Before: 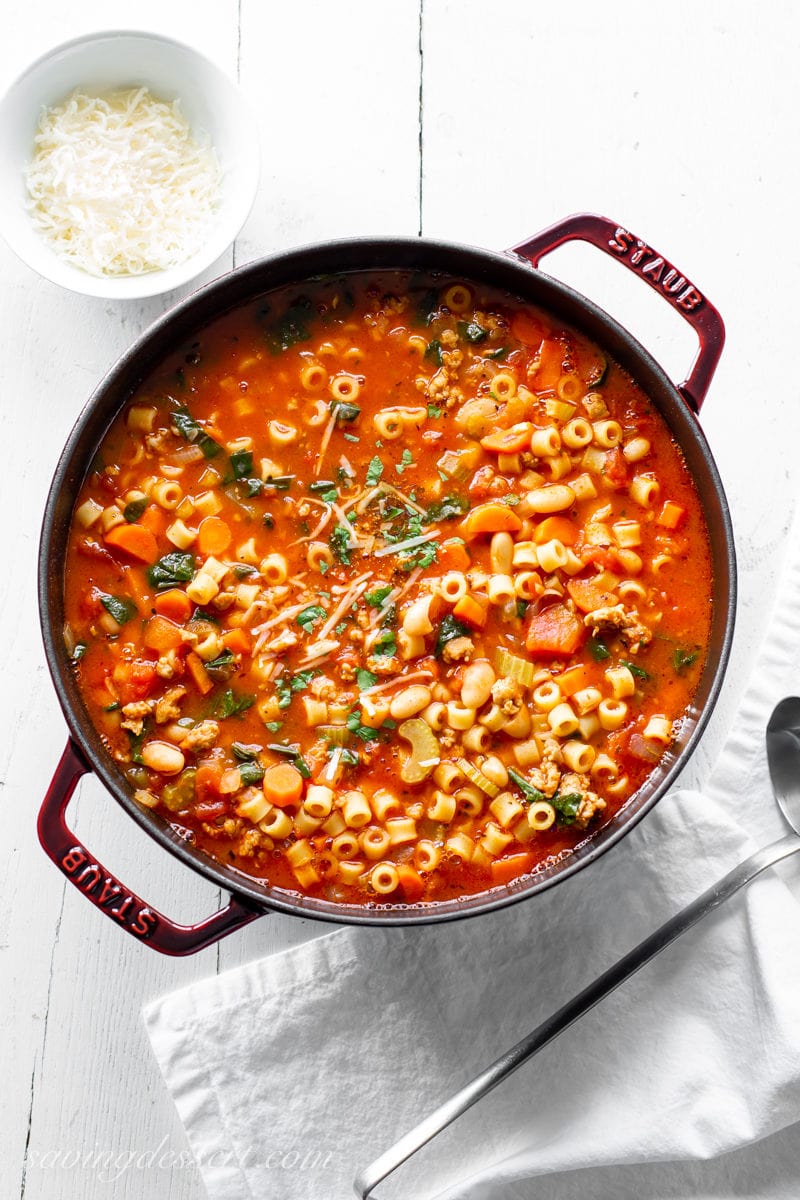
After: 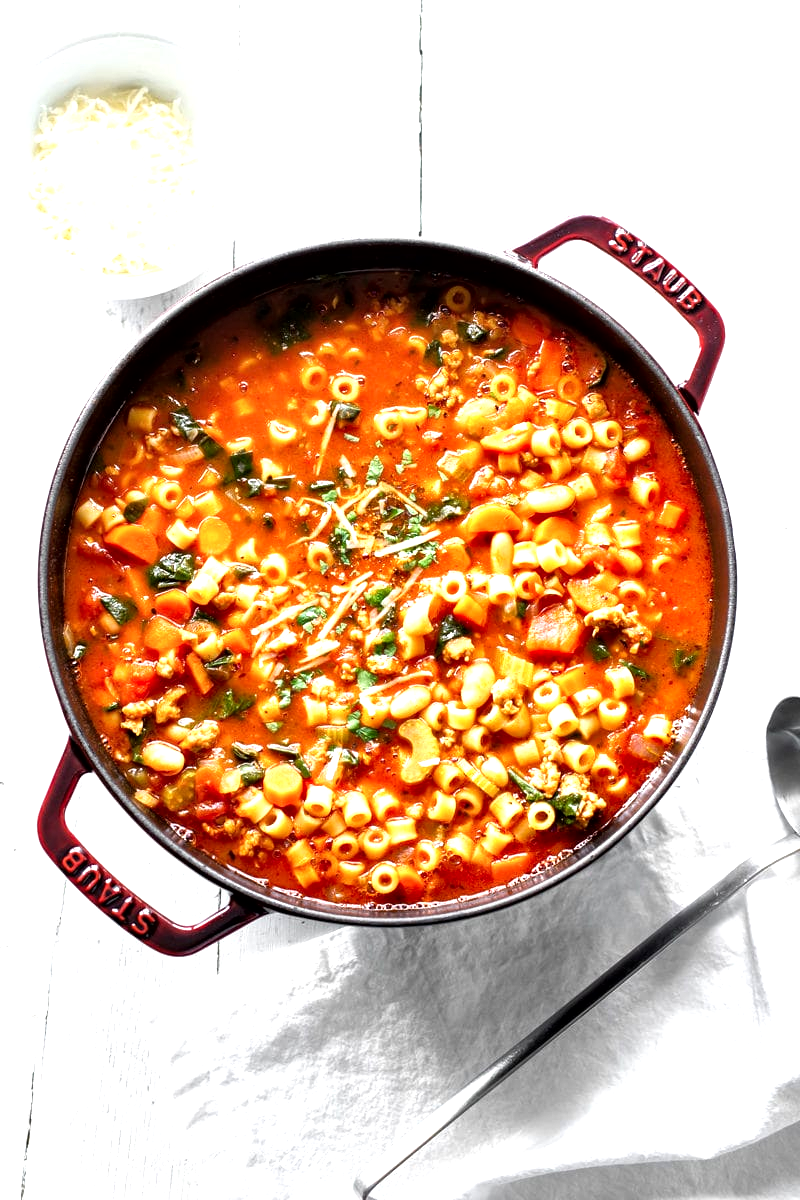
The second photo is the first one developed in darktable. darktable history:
local contrast: mode bilateral grid, contrast 24, coarseness 61, detail 150%, midtone range 0.2
exposure: compensate highlight preservation false
tone equalizer: -8 EV -0.758 EV, -7 EV -0.72 EV, -6 EV -0.584 EV, -5 EV -0.414 EV, -3 EV 0.387 EV, -2 EV 0.6 EV, -1 EV 0.688 EV, +0 EV 0.726 EV
